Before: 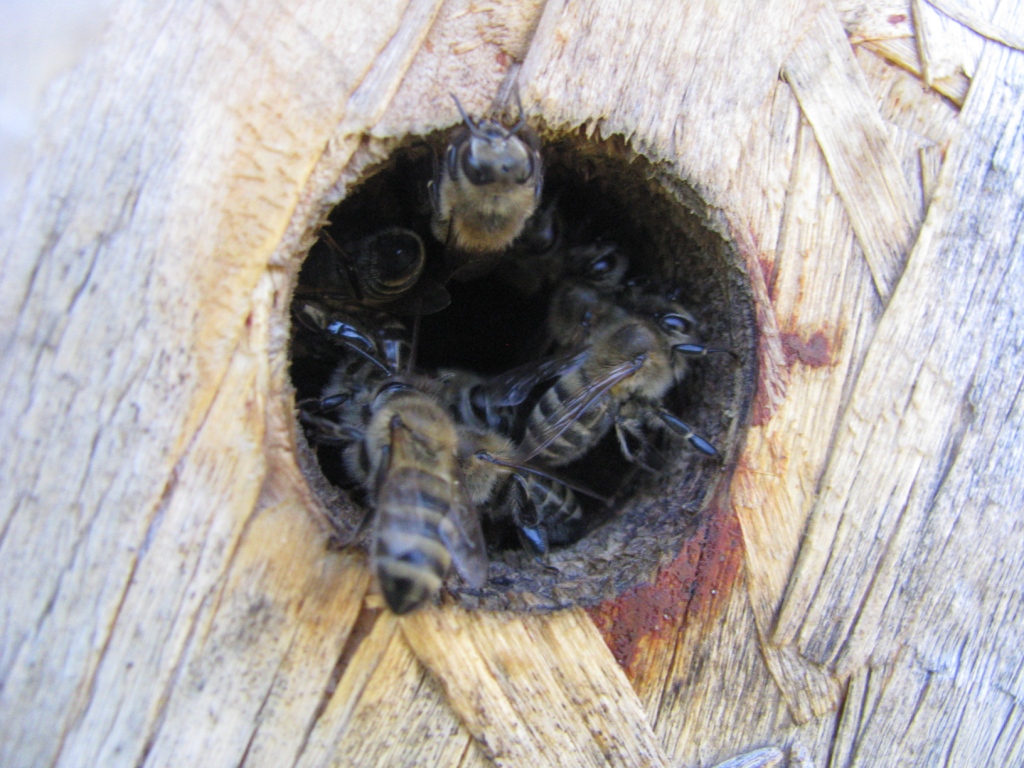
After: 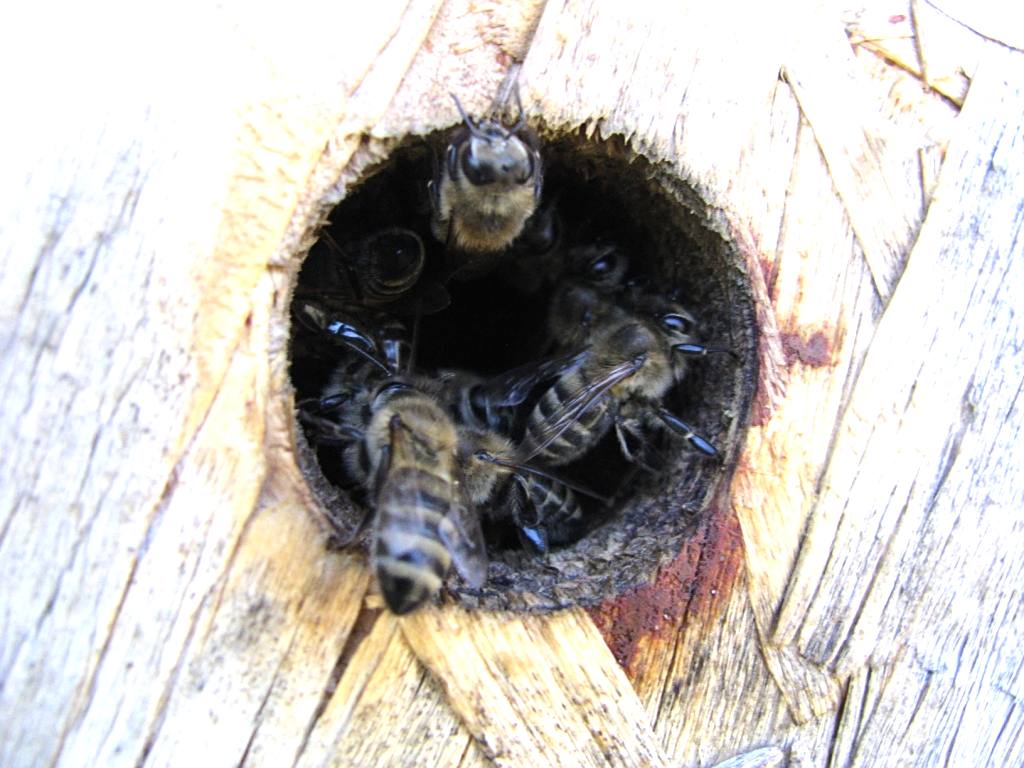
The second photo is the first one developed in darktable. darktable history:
sharpen: amount 0.2
tone equalizer: -8 EV -0.75 EV, -7 EV -0.7 EV, -6 EV -0.6 EV, -5 EV -0.4 EV, -3 EV 0.4 EV, -2 EV 0.6 EV, -1 EV 0.7 EV, +0 EV 0.75 EV, edges refinement/feathering 500, mask exposure compensation -1.57 EV, preserve details no
